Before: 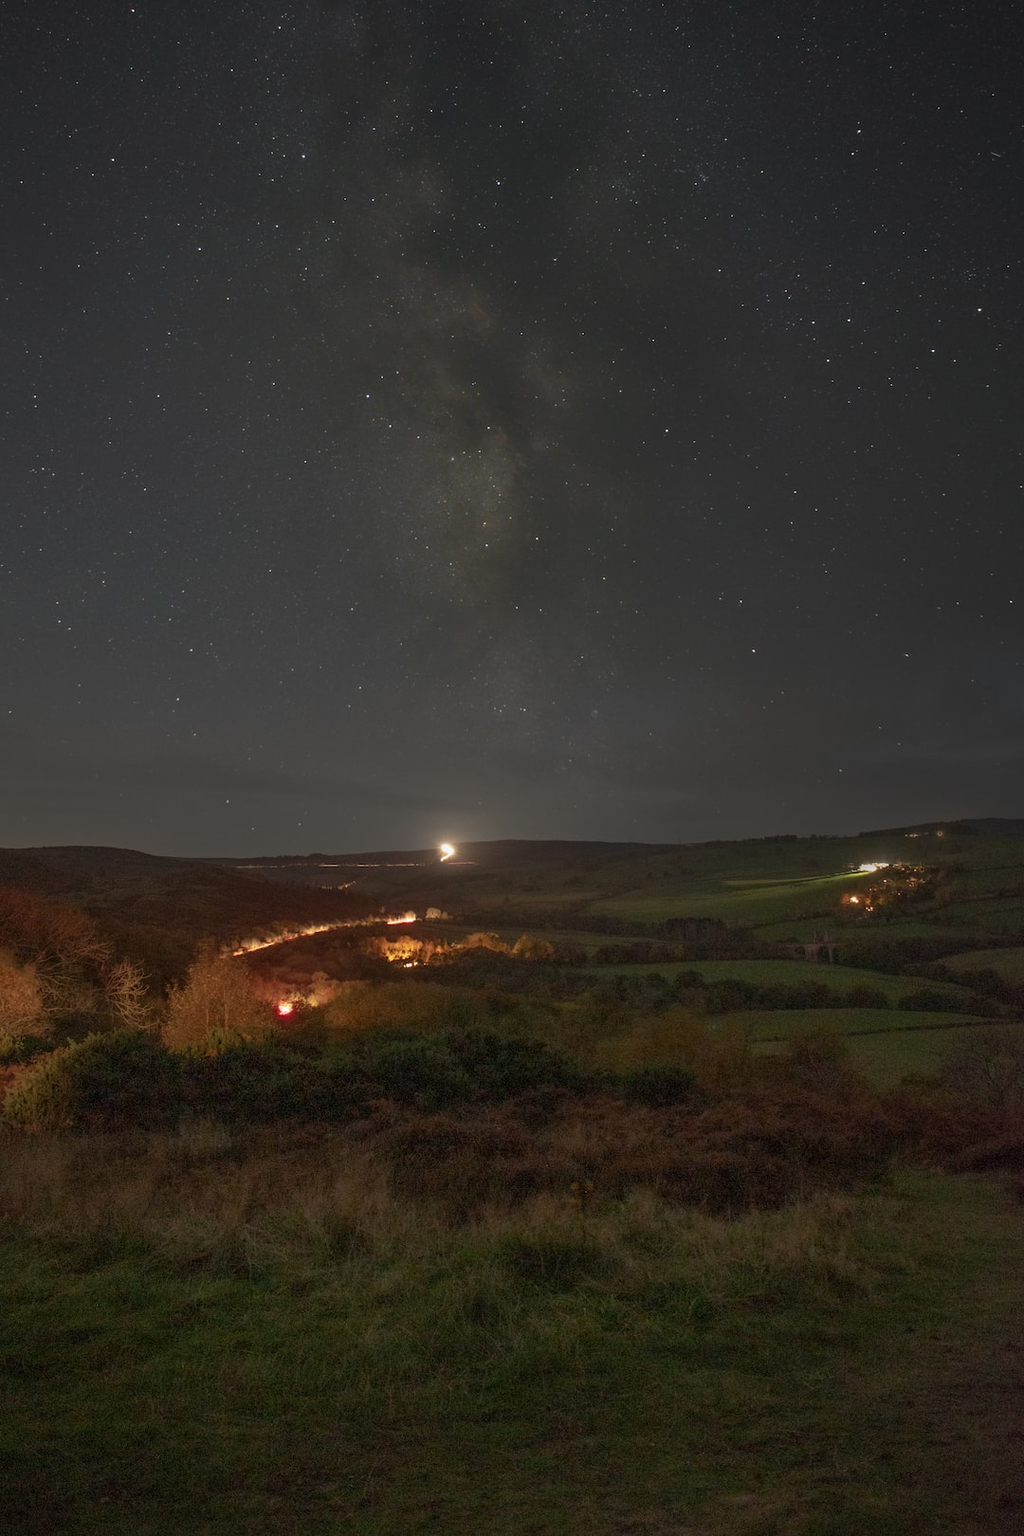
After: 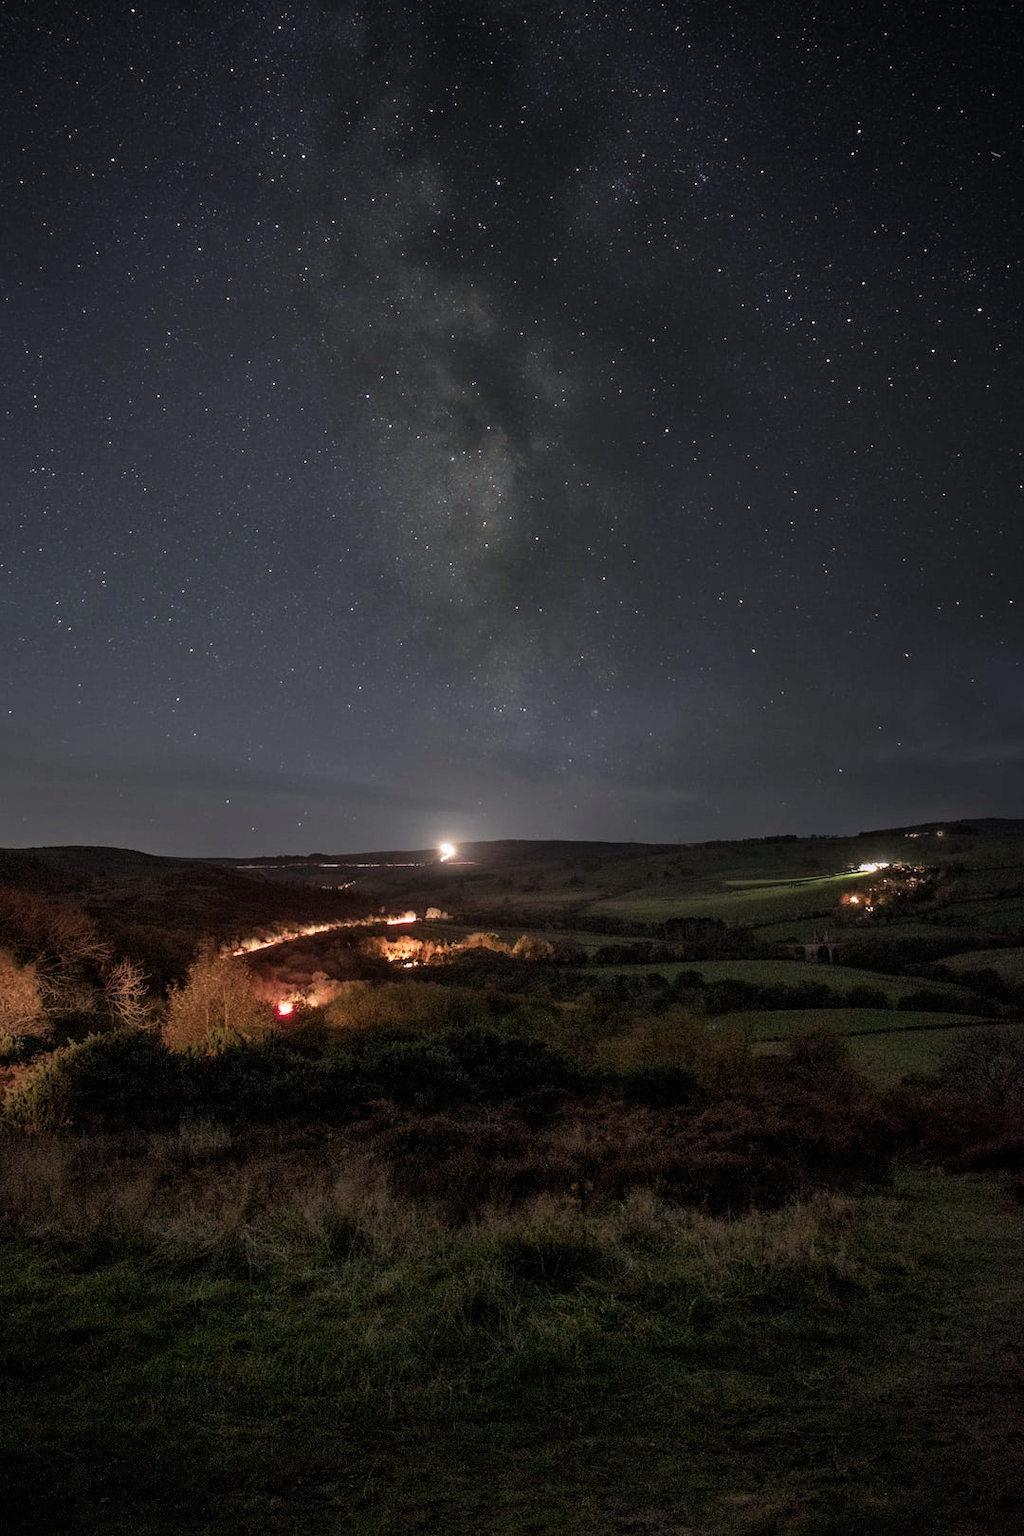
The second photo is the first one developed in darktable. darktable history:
exposure: exposure 0.737 EV, compensate exposure bias true, compensate highlight preservation false
color calibration: illuminant as shot in camera, x 0.365, y 0.378, temperature 4422.23 K
filmic rgb: black relative exposure -5.11 EV, white relative exposure 3.56 EV, threshold 3.03 EV, hardness 3.16, contrast 1.299, highlights saturation mix -49.91%, enable highlight reconstruction true
